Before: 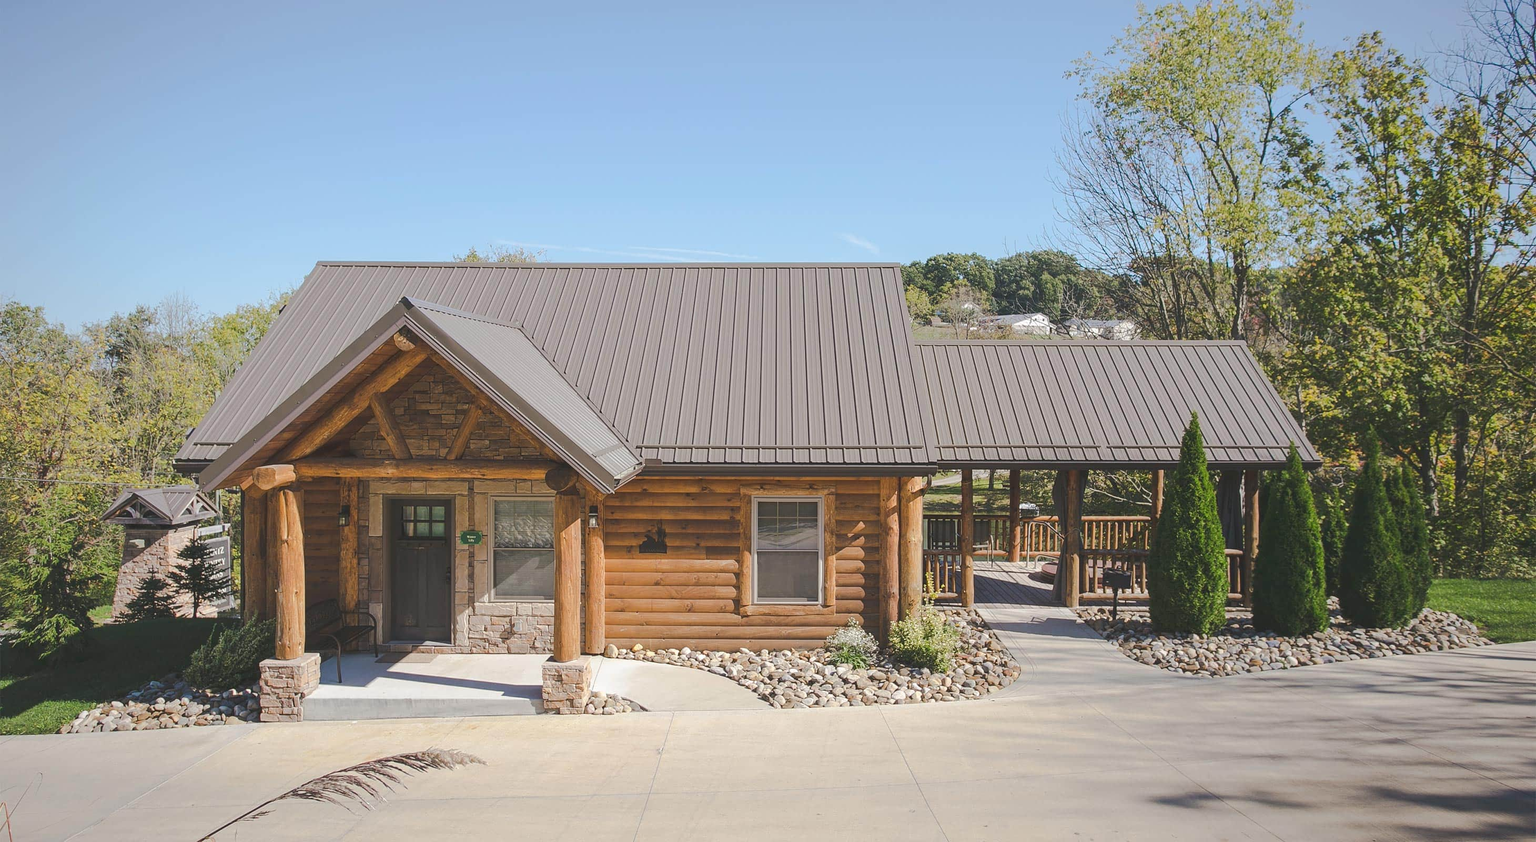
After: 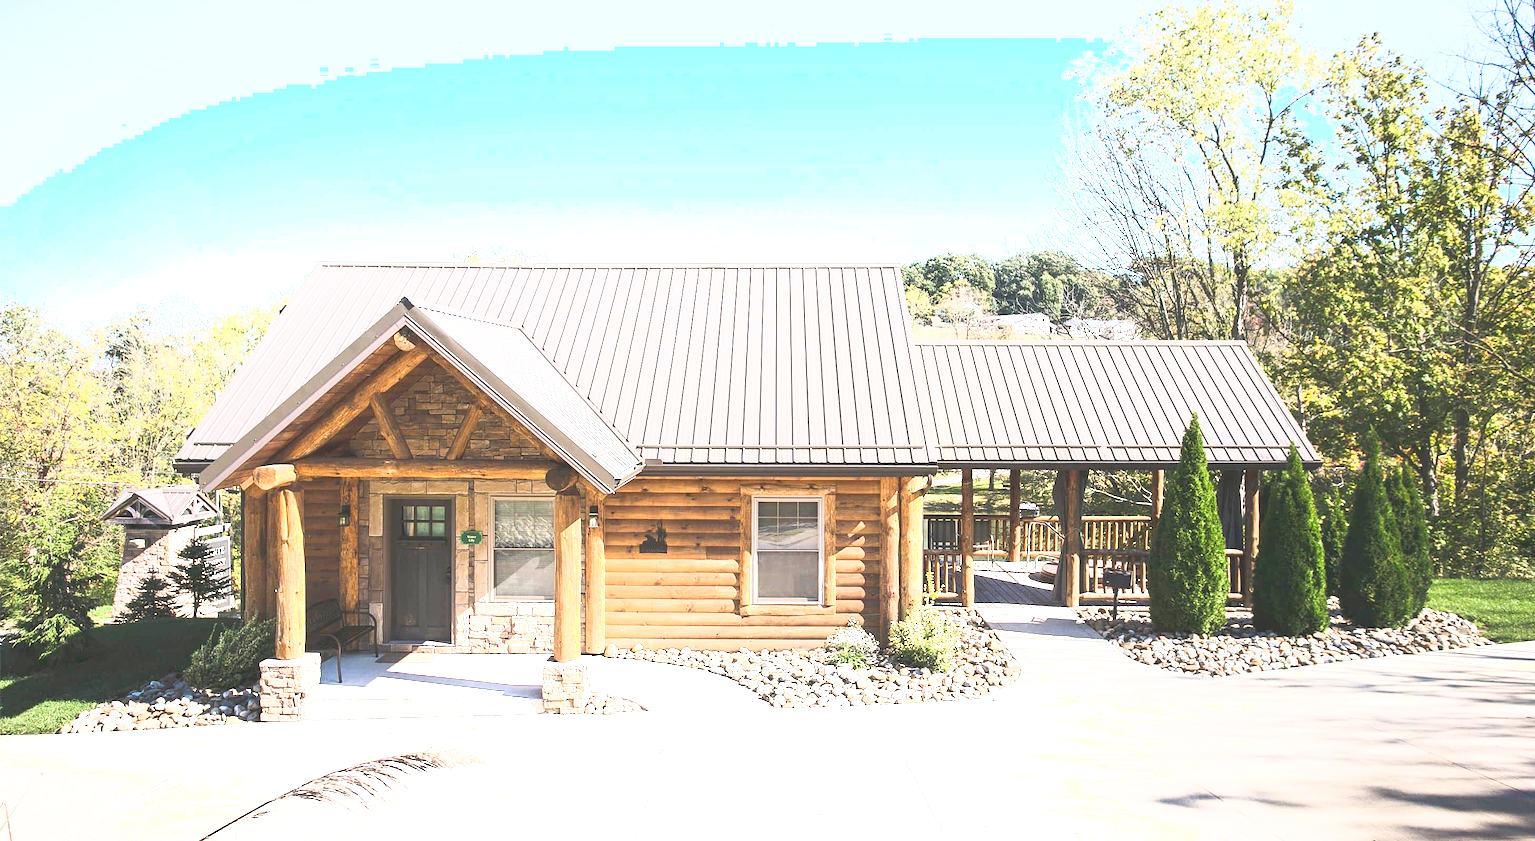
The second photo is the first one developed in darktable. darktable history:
shadows and highlights: shadows -62.42, white point adjustment -5.25, highlights 62.21
exposure: black level correction 0.002, exposure 1.324 EV, compensate highlight preservation false
